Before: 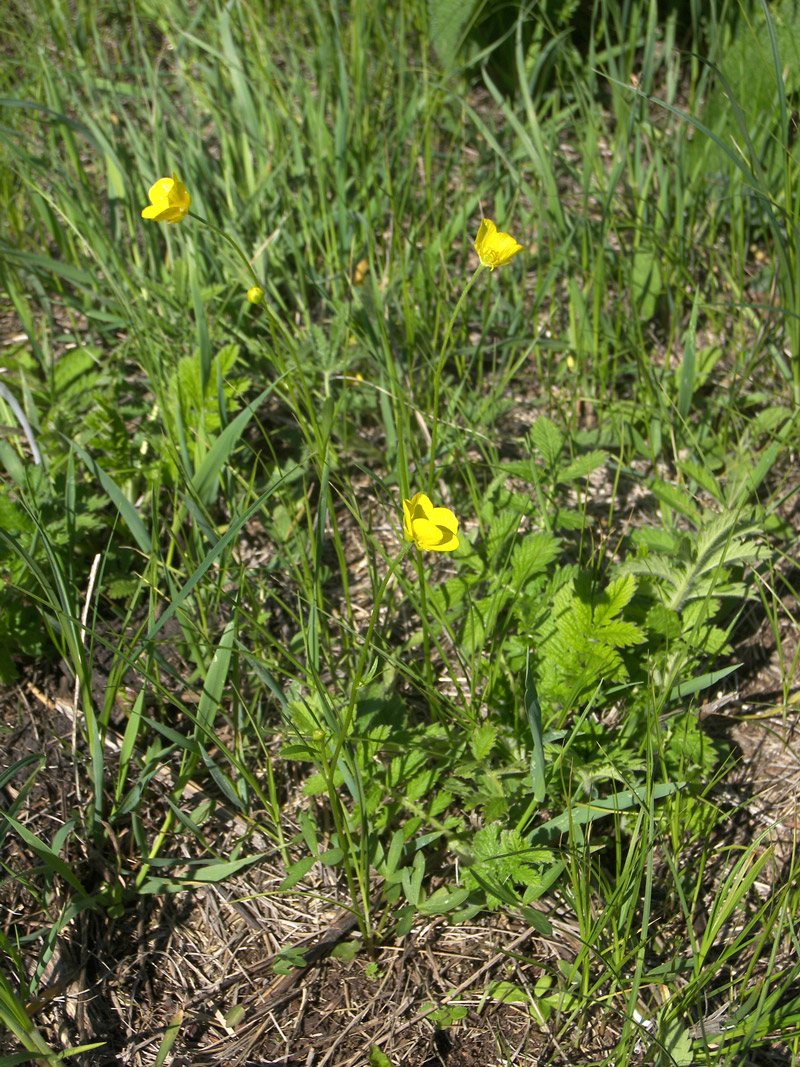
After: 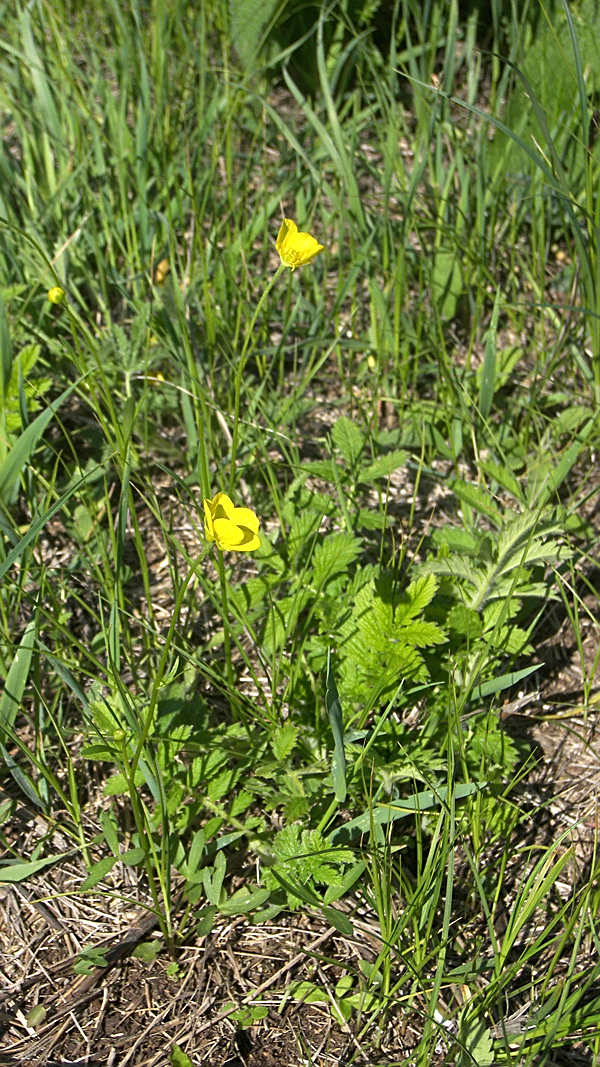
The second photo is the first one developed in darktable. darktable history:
sharpen: on, module defaults
exposure: exposure 0.123 EV, compensate highlight preservation false
crop and rotate: left 24.922%
